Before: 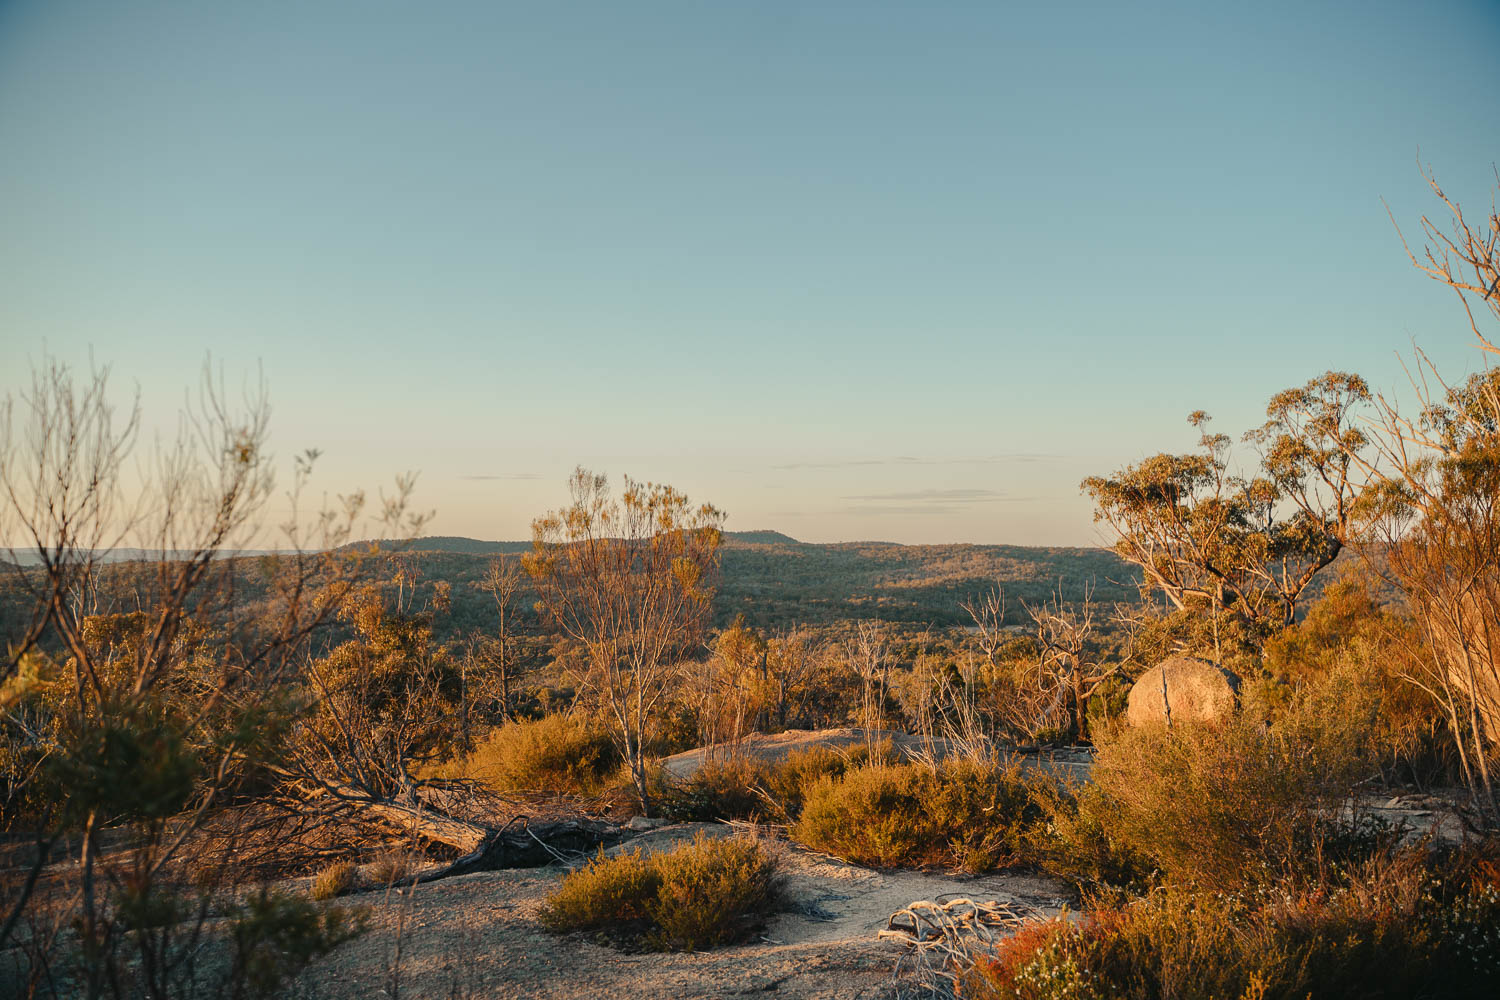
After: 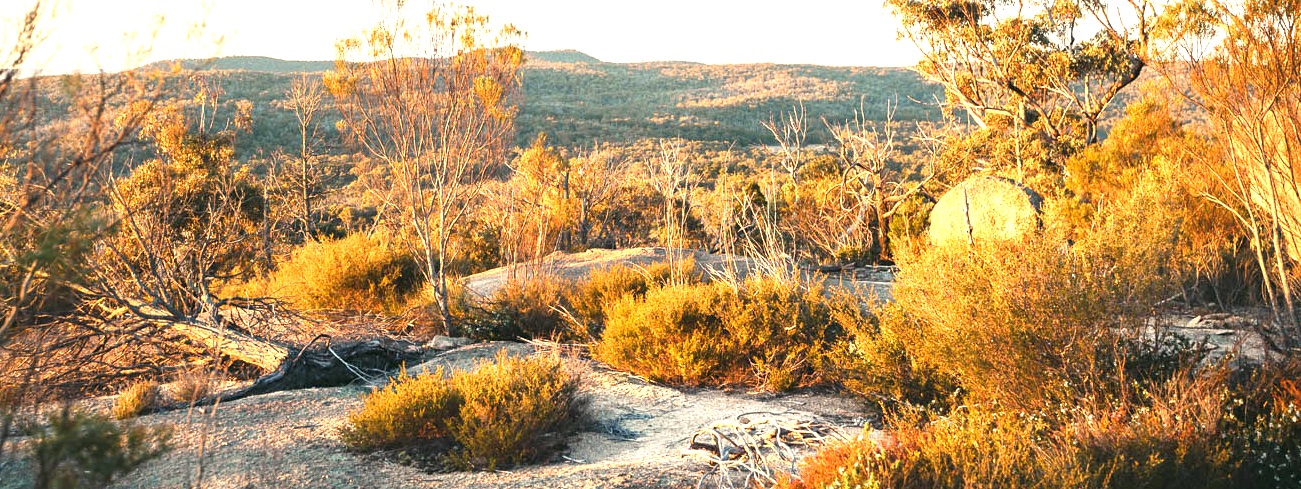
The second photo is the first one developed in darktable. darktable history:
exposure: black level correction 0.001, exposure 1.806 EV, compensate exposure bias true, compensate highlight preservation false
crop and rotate: left 13.247%, top 48.179%, bottom 2.889%
